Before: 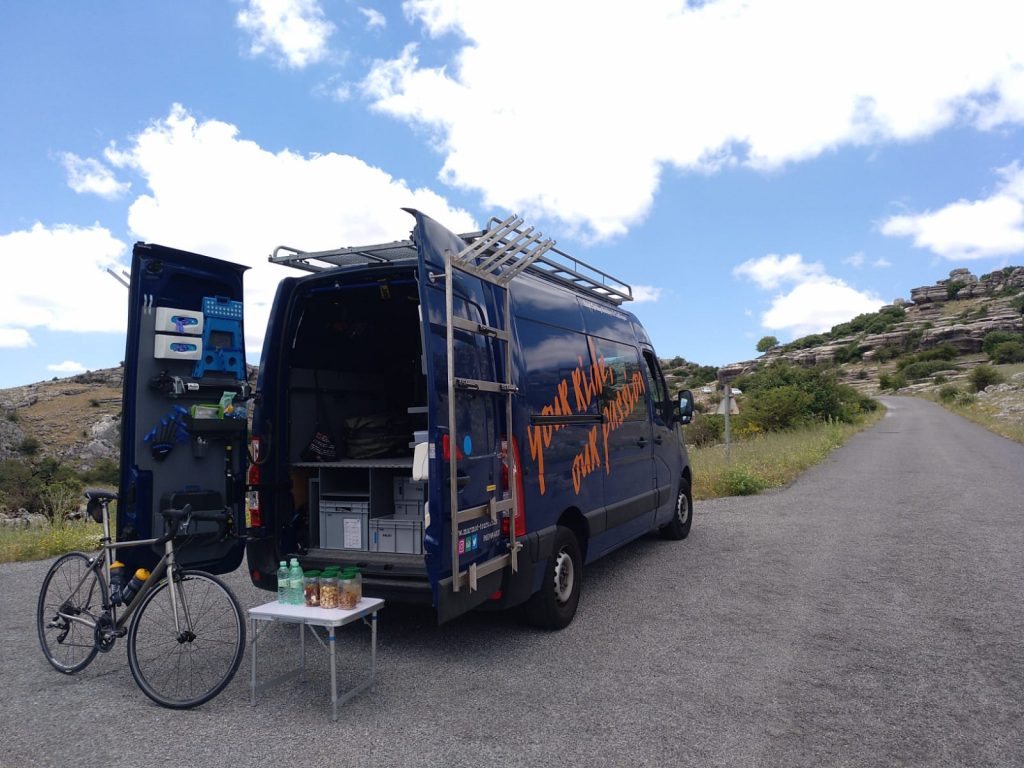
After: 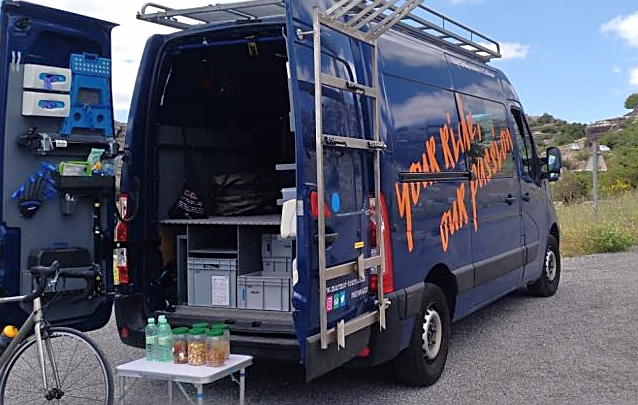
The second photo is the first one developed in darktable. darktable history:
crop: left 12.988%, top 31.649%, right 24.662%, bottom 15.519%
sharpen: on, module defaults
tone equalizer: -7 EV 0.158 EV, -6 EV 0.57 EV, -5 EV 1.14 EV, -4 EV 1.32 EV, -3 EV 1.12 EV, -2 EV 0.6 EV, -1 EV 0.149 EV
